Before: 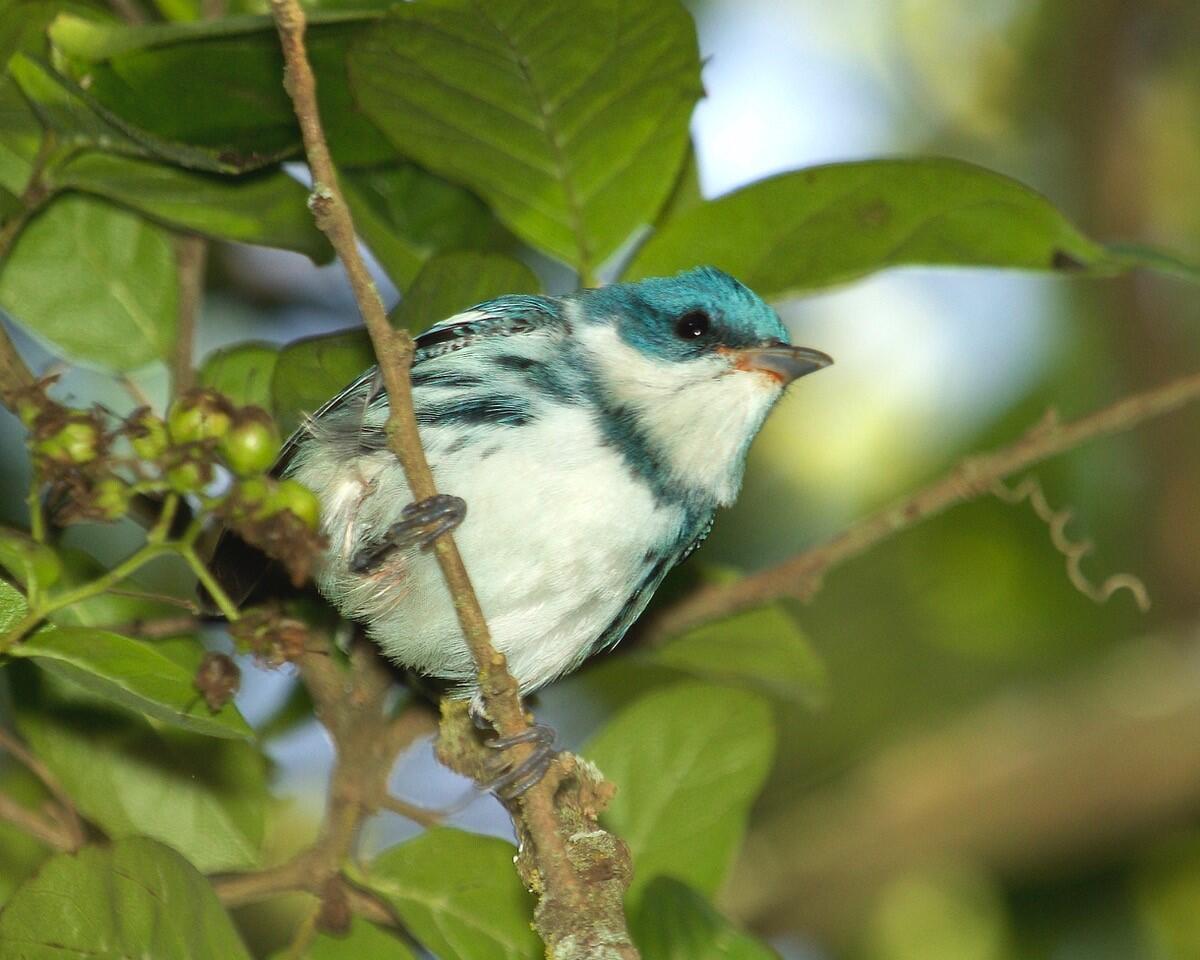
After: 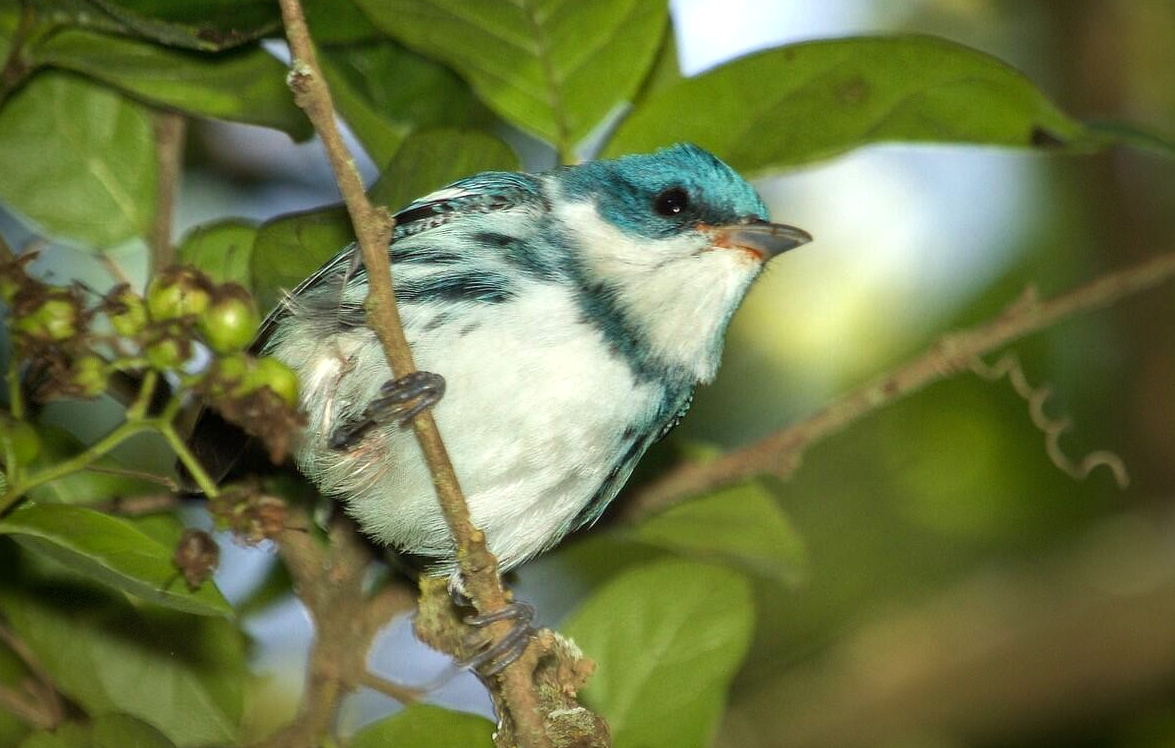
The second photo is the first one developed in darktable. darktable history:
local contrast: on, module defaults
crop and rotate: left 1.814%, top 12.818%, right 0.25%, bottom 9.225%
vignetting: fall-off start 68.33%, fall-off radius 30%, saturation 0.042, center (-0.066, -0.311), width/height ratio 0.992, shape 0.85, dithering 8-bit output
